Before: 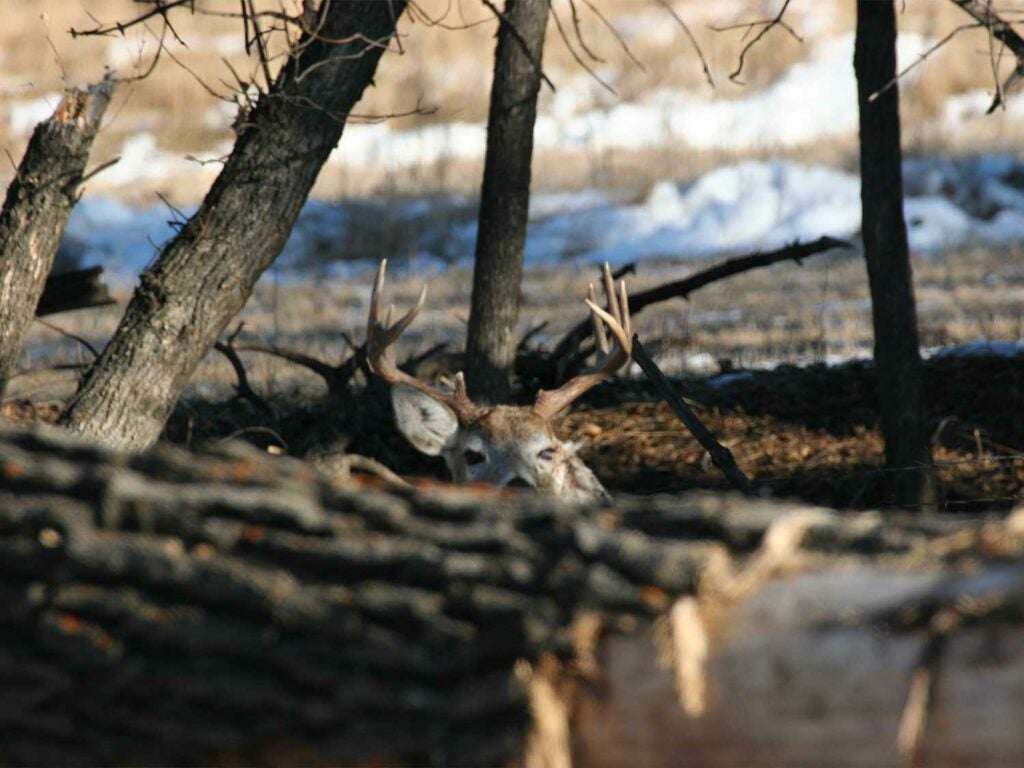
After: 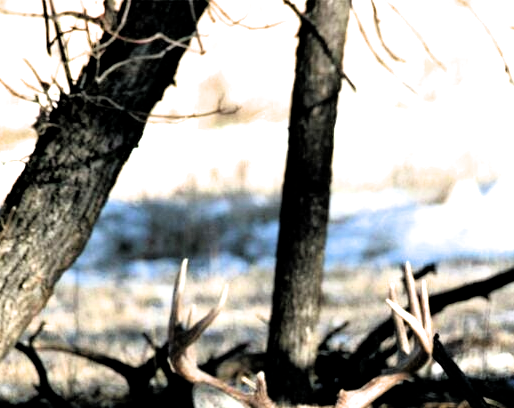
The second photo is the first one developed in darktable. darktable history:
local contrast: mode bilateral grid, contrast 20, coarseness 49, detail 119%, midtone range 0.2
crop: left 19.45%, right 30.291%, bottom 46.753%
exposure: exposure 1.202 EV, compensate highlight preservation false
filmic rgb: black relative exposure -3.52 EV, white relative exposure 2.29 EV, threshold 5.96 EV, hardness 3.41, enable highlight reconstruction true
